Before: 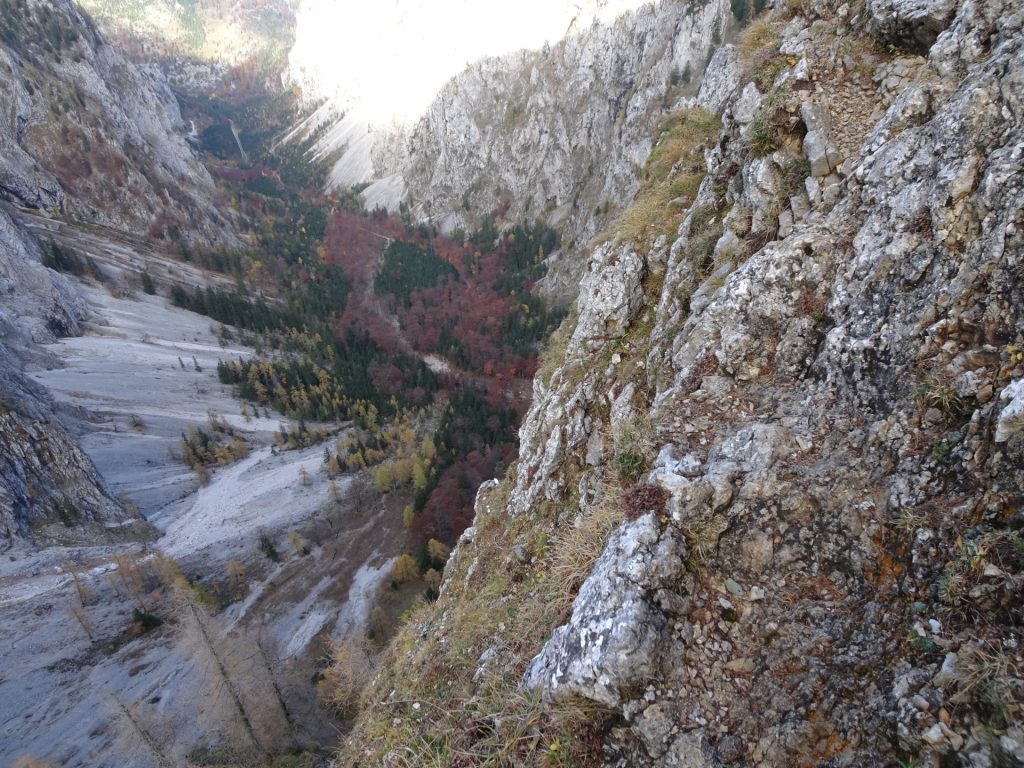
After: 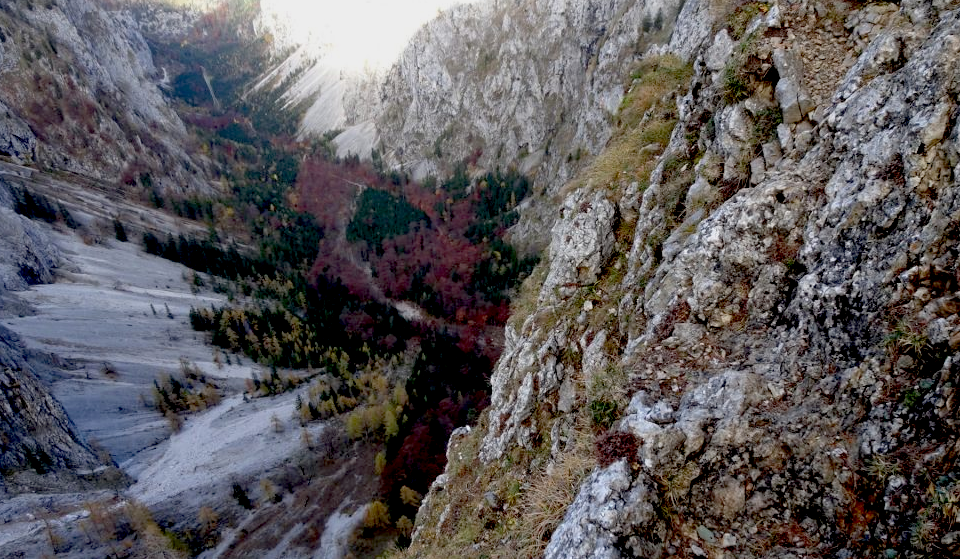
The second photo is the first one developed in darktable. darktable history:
shadows and highlights: radius 330.48, shadows 54.08, highlights -98.69, compress 94.19%, soften with gaussian
crop: left 2.739%, top 7.022%, right 3.465%, bottom 20.128%
exposure: black level correction 0.045, exposure -0.229 EV, compensate highlight preservation false
